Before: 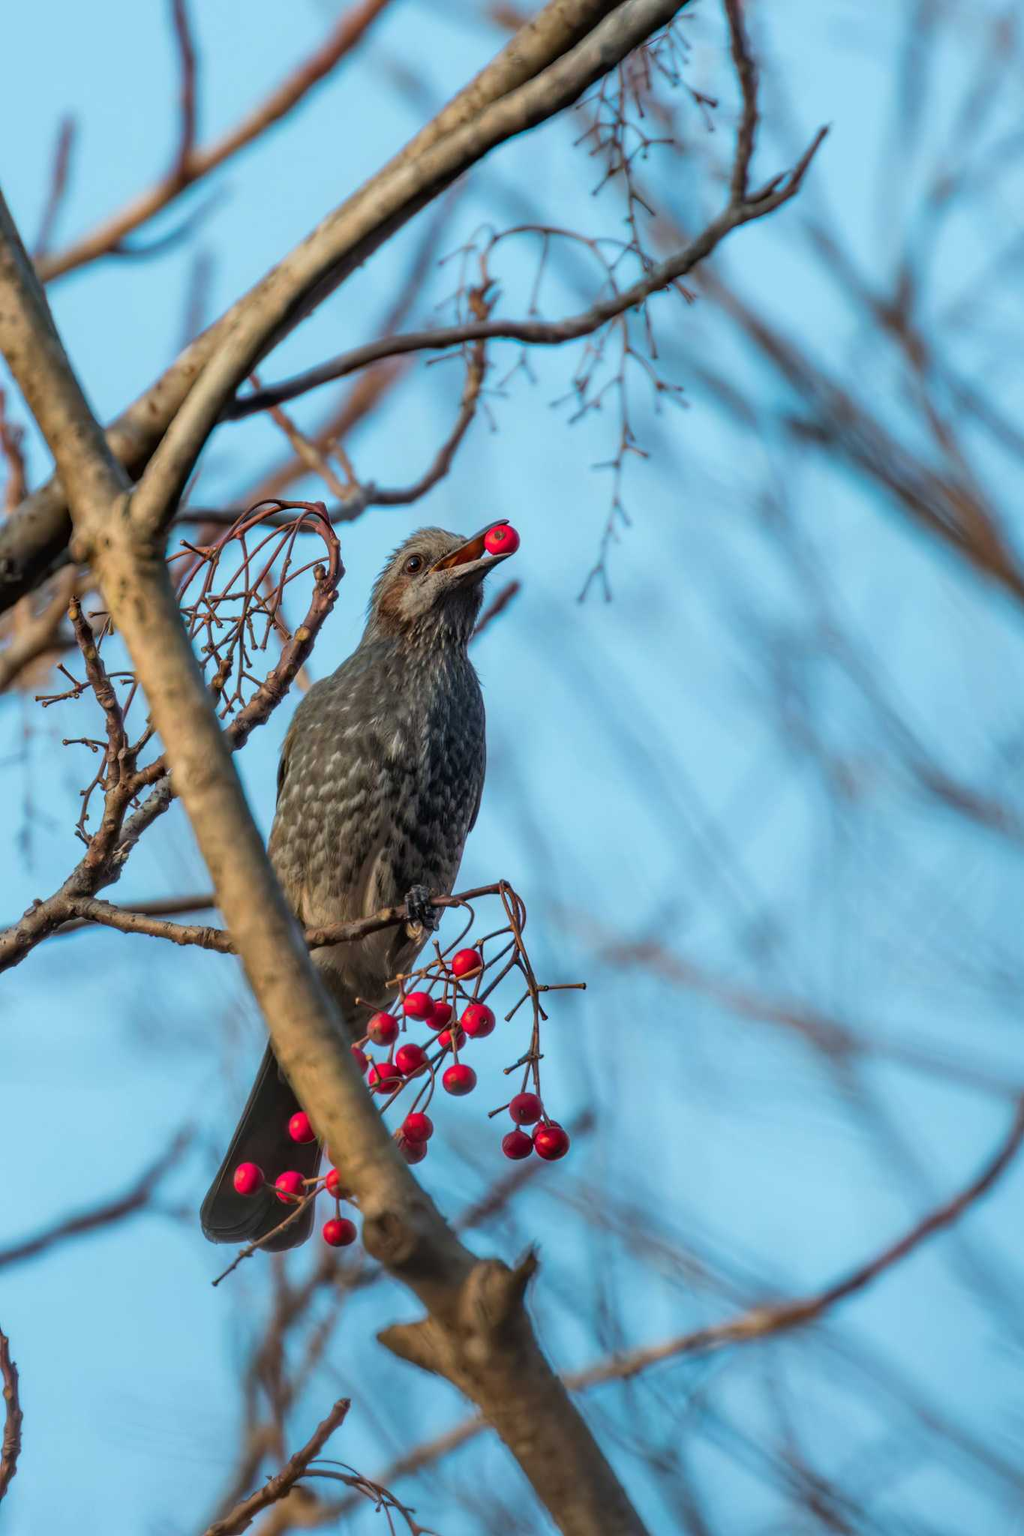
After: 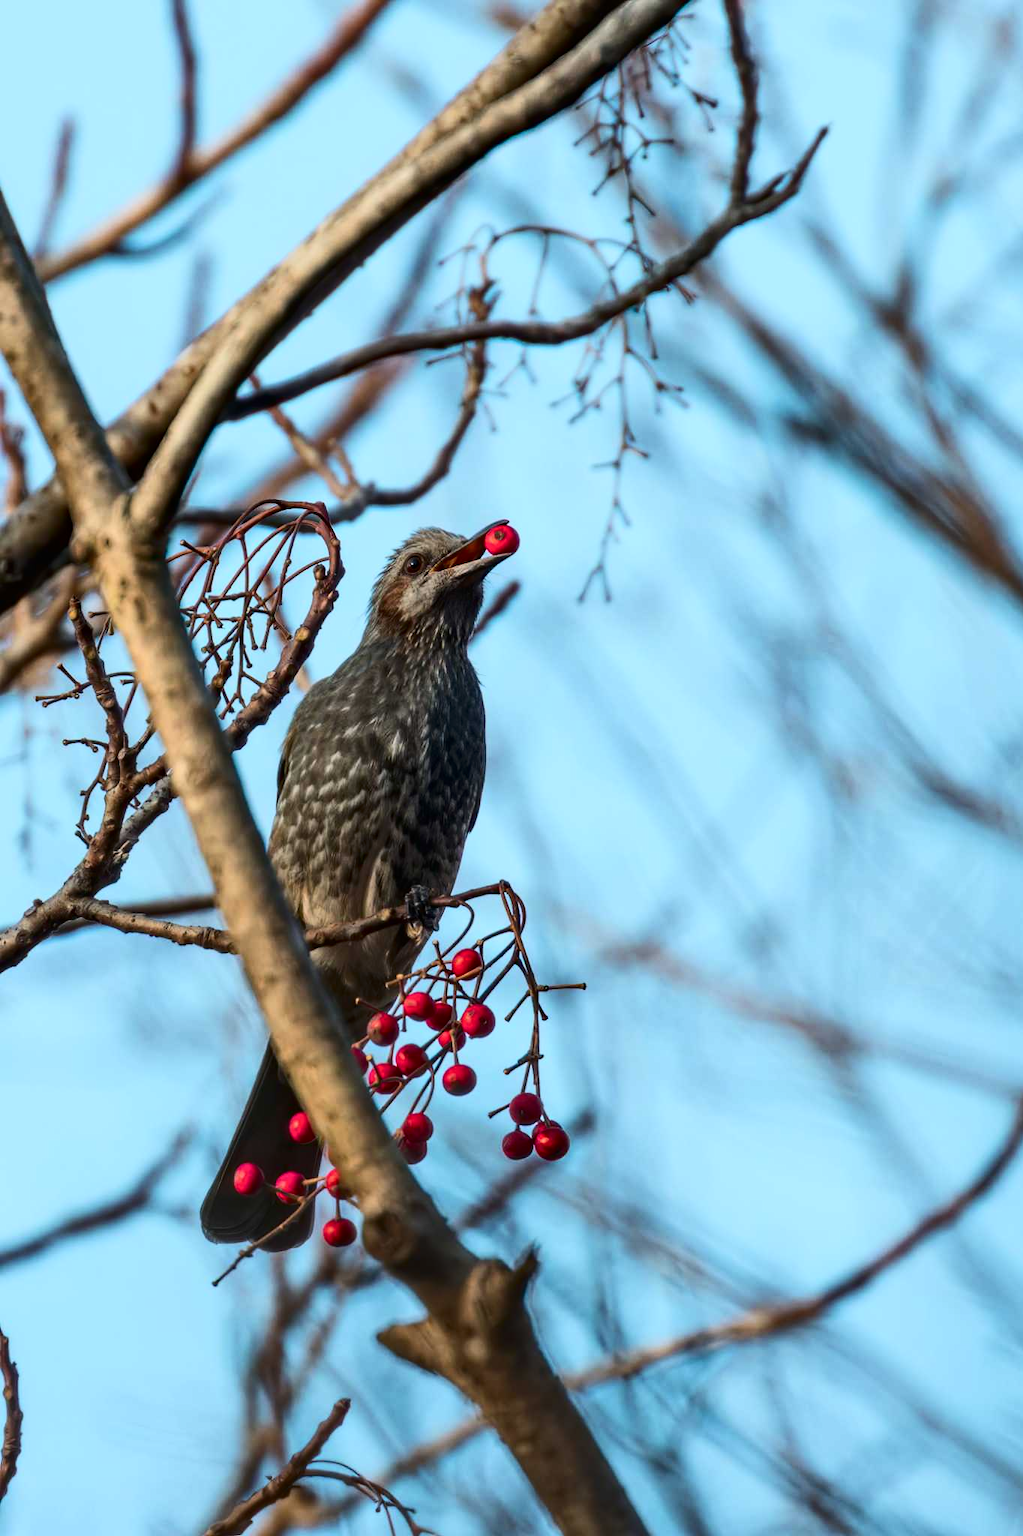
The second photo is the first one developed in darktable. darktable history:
contrast brightness saturation: contrast 0.276
